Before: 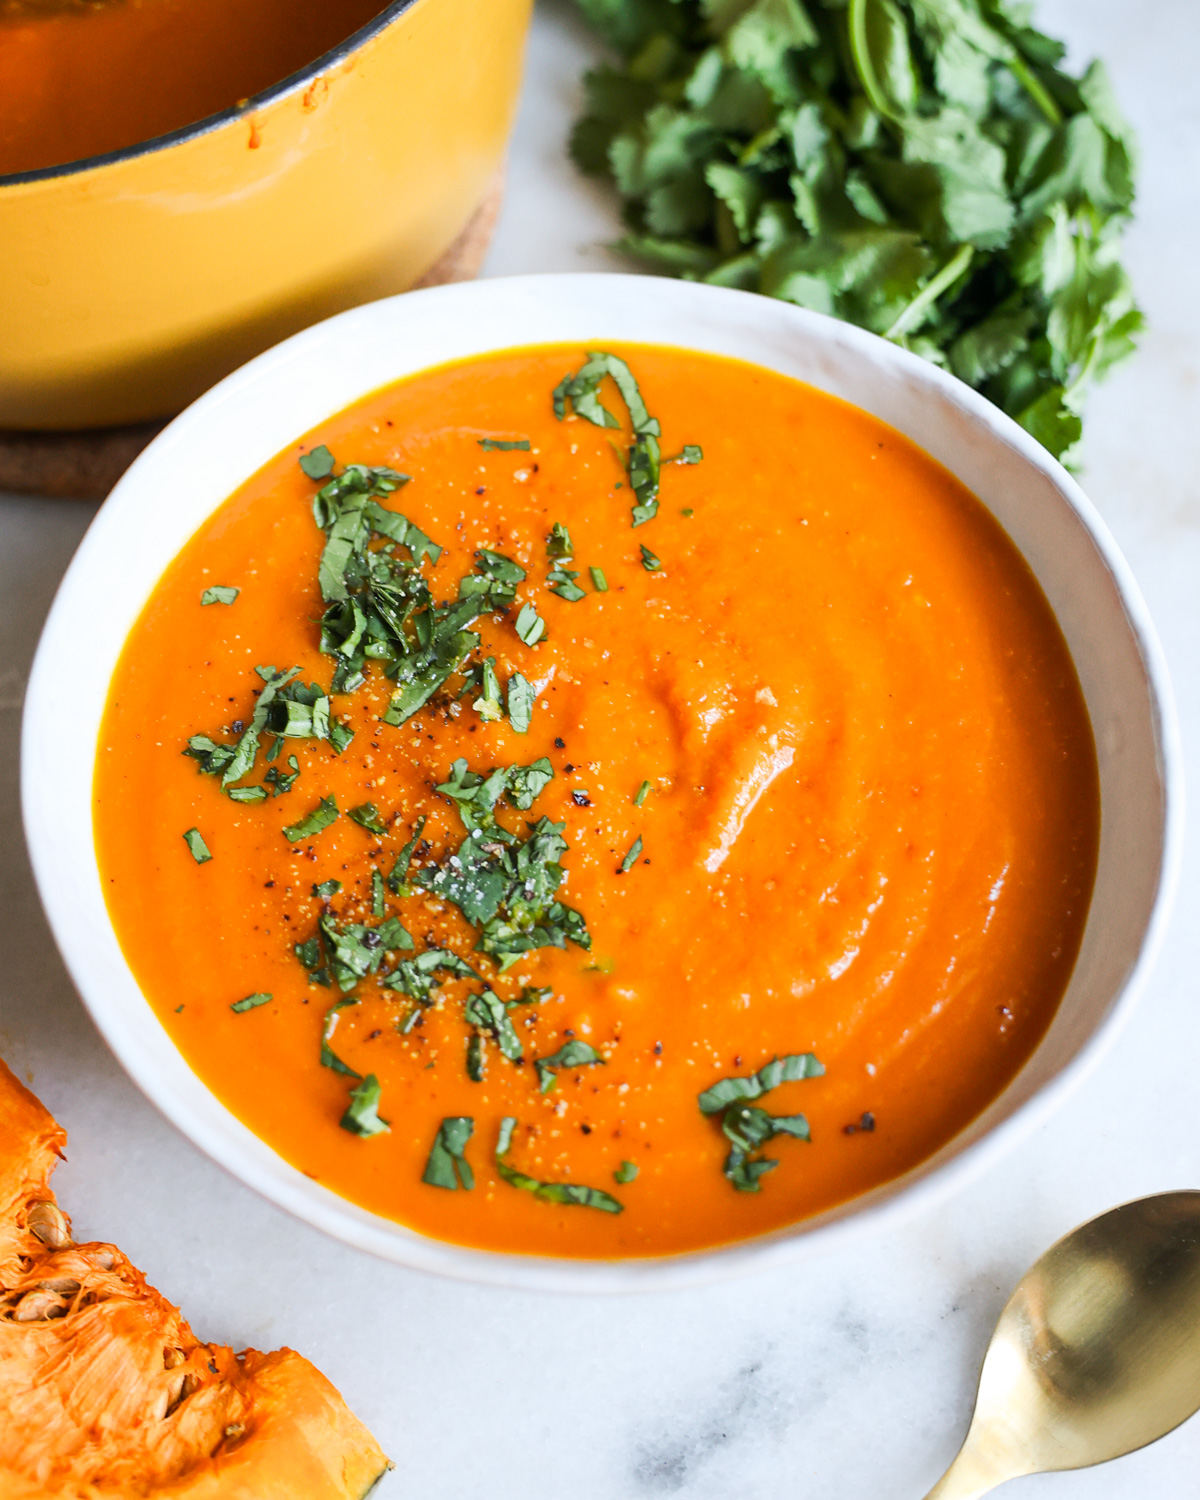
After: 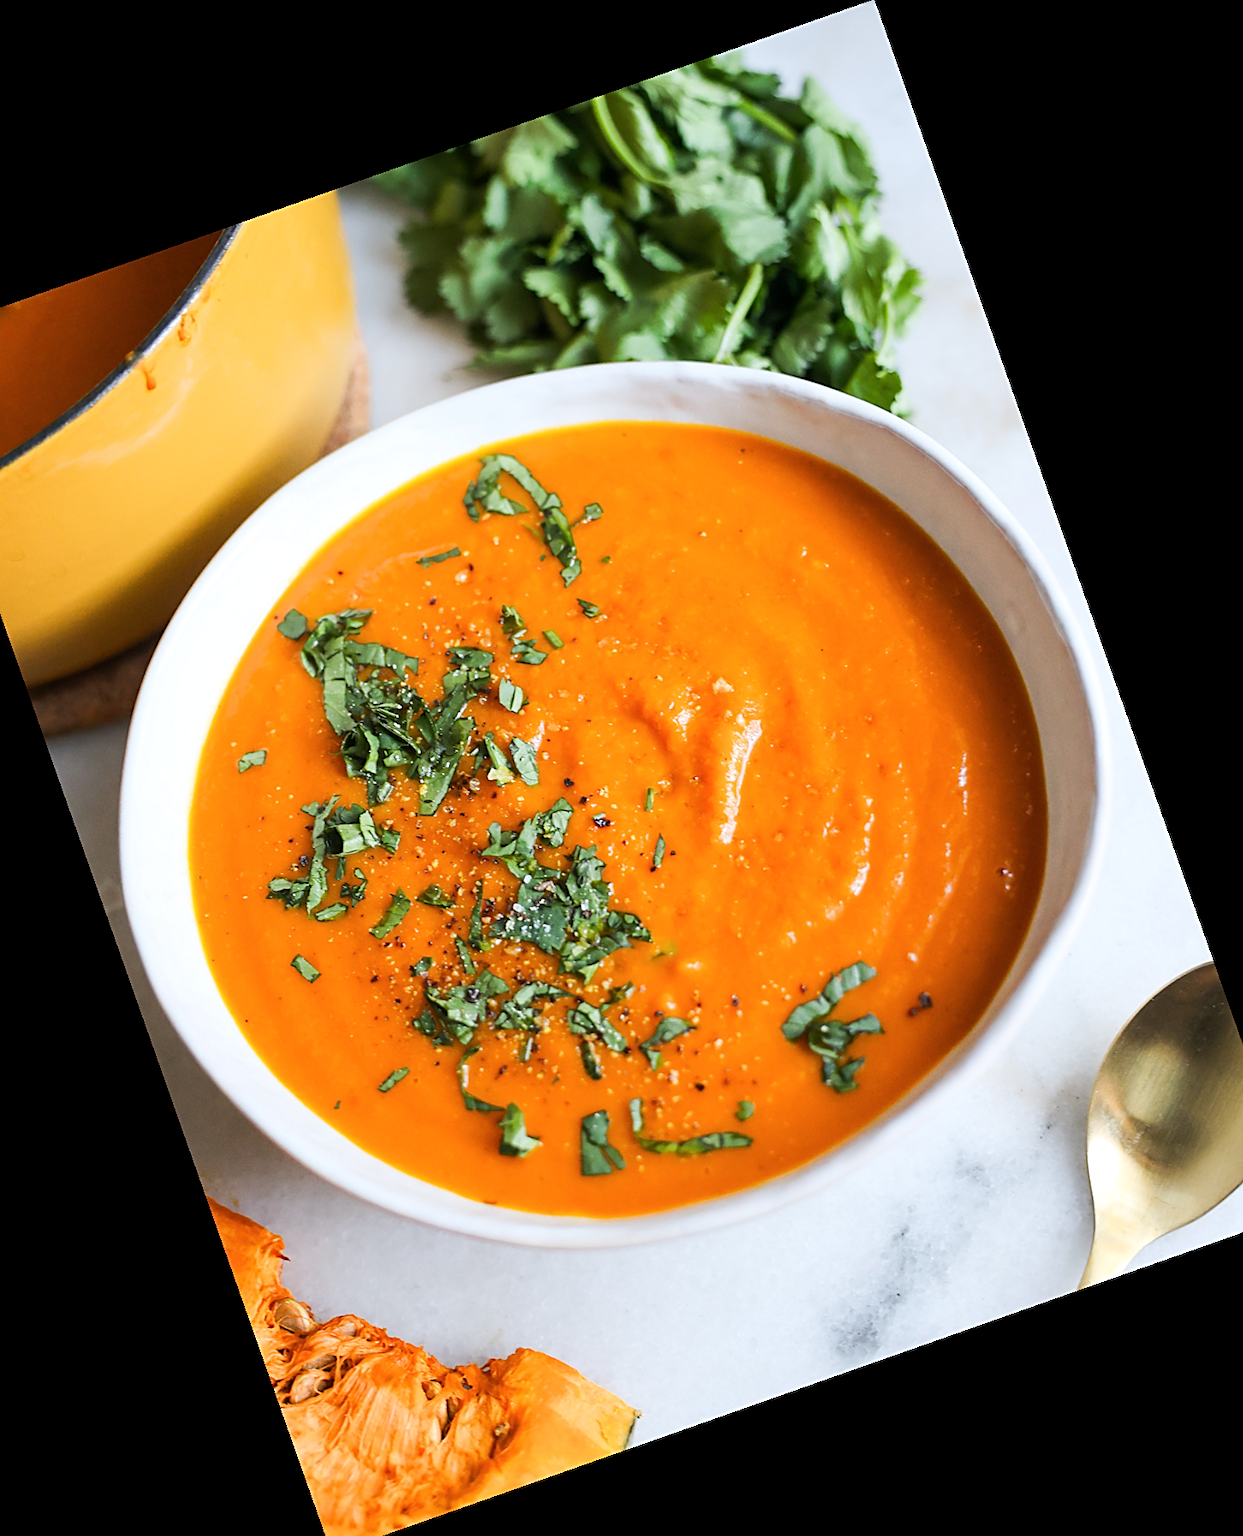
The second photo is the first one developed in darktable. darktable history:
color correction: saturation 0.98
crop and rotate: angle 19.43°, left 6.812%, right 4.125%, bottom 1.087%
exposure: exposure 0.02 EV, compensate highlight preservation false
sharpen: on, module defaults
